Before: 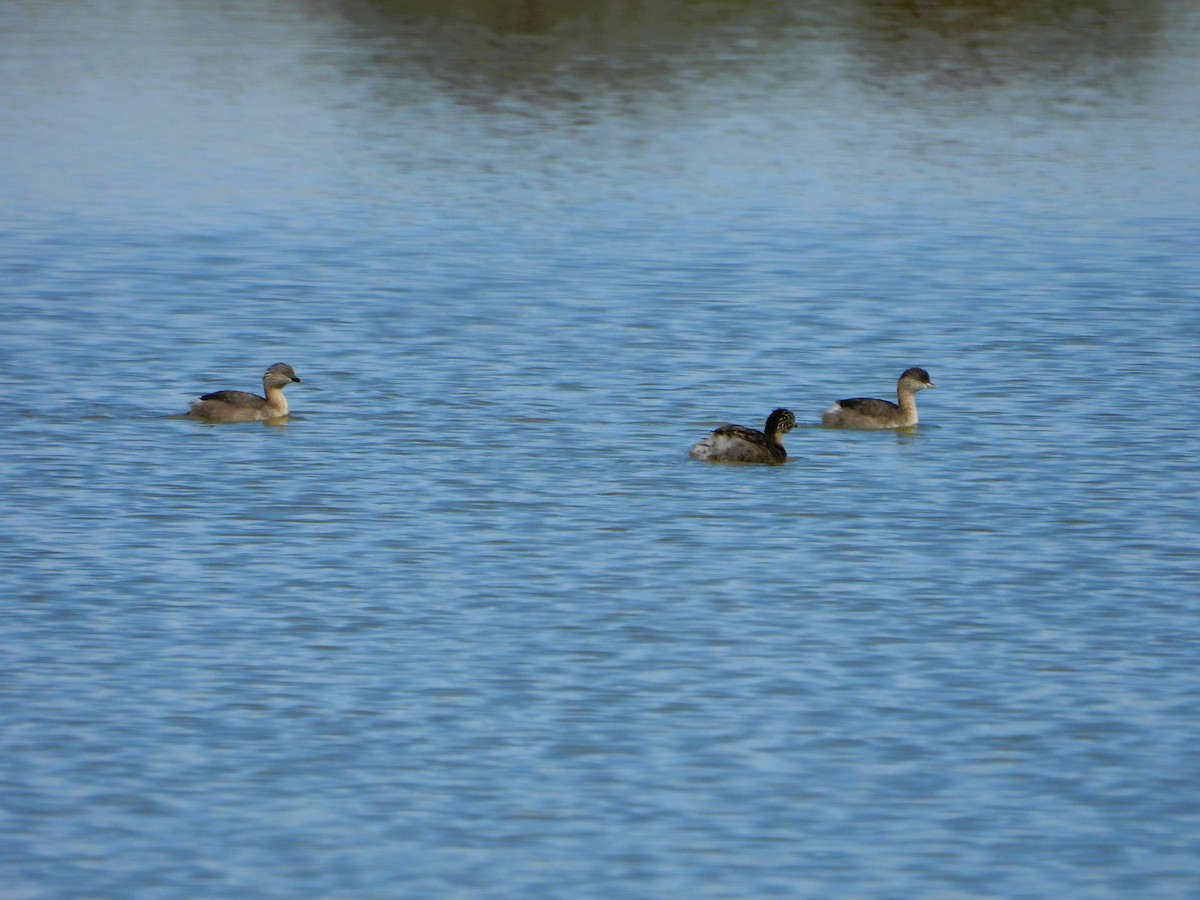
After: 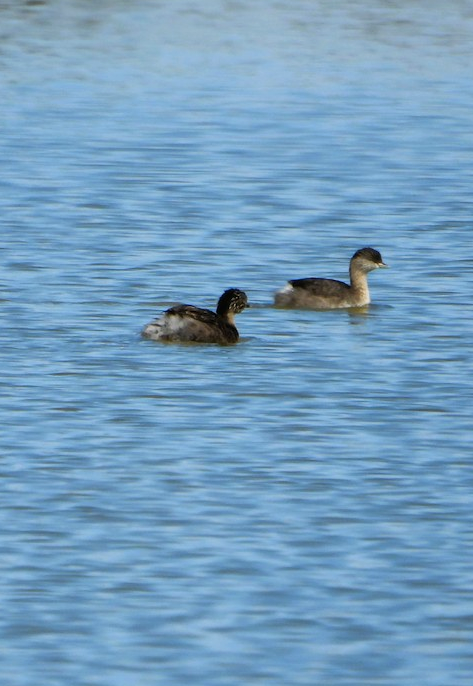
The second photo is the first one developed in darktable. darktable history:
tone equalizer: -8 EV -0.417 EV, -7 EV -0.389 EV, -6 EV -0.333 EV, -5 EV -0.222 EV, -3 EV 0.222 EV, -2 EV 0.333 EV, -1 EV 0.389 EV, +0 EV 0.417 EV, edges refinement/feathering 500, mask exposure compensation -1.57 EV, preserve details no
crop: left 45.721%, top 13.393%, right 14.118%, bottom 10.01%
